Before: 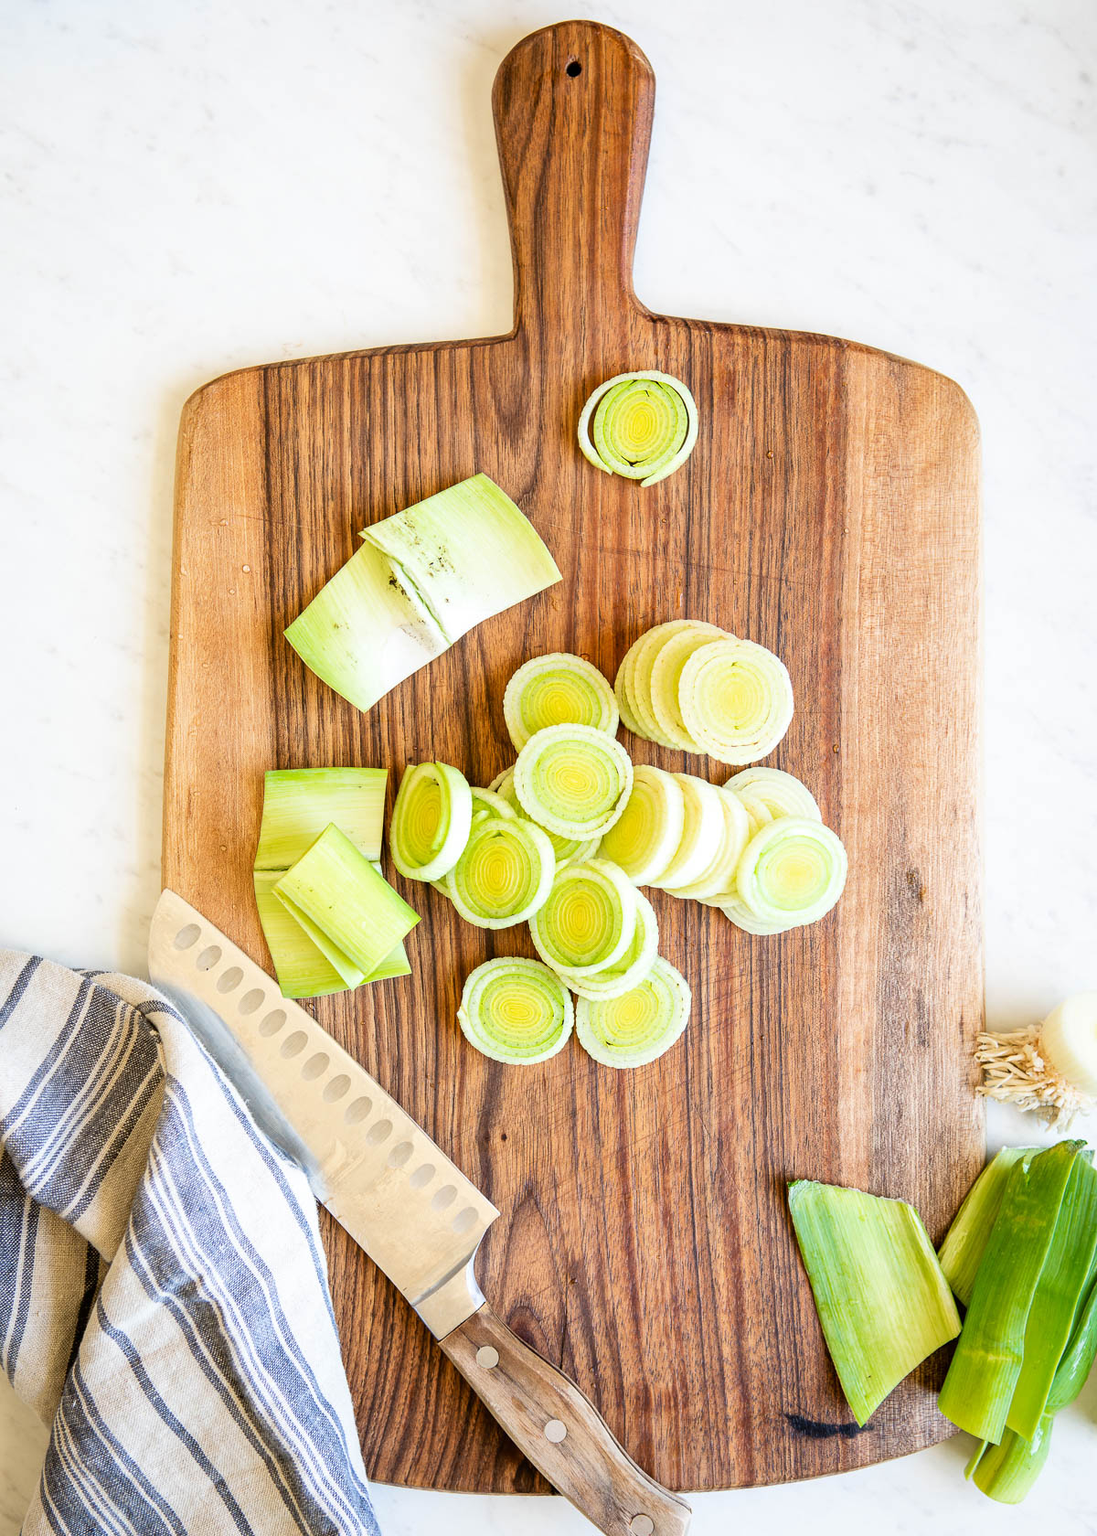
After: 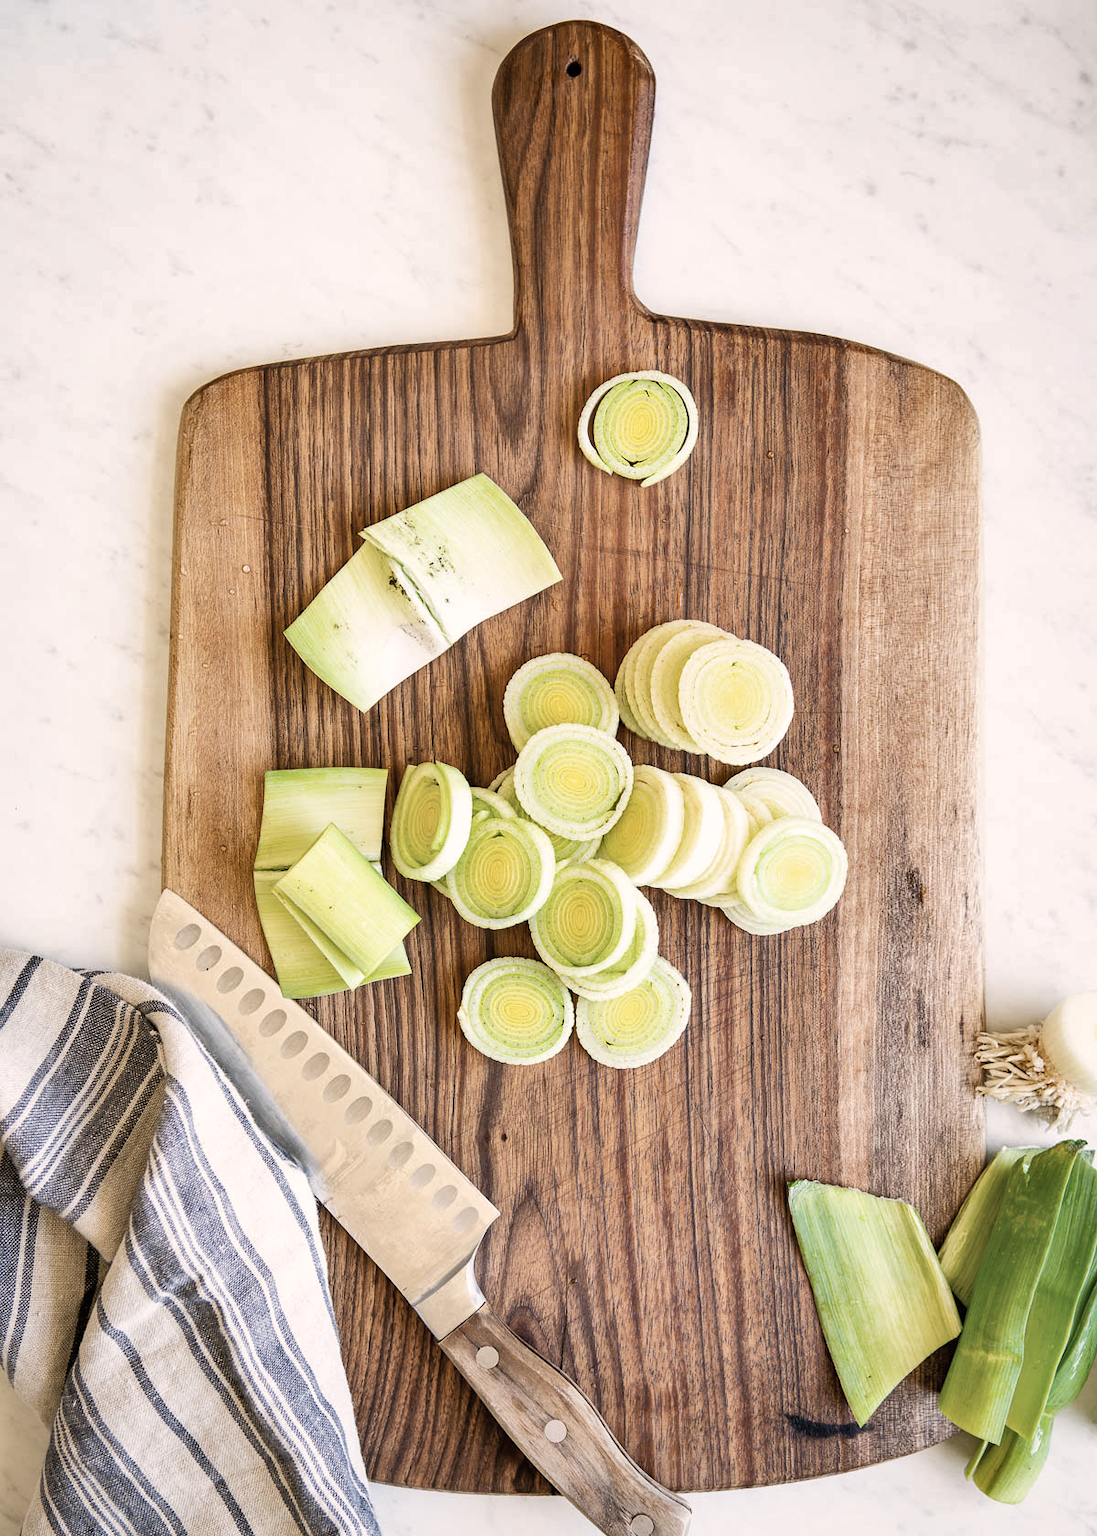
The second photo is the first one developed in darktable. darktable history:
contrast brightness saturation: saturation -0.051
shadows and highlights: highlights color adjustment 41.21%, low approximation 0.01, soften with gaussian
color correction: highlights a* 5.58, highlights b* 5.26, saturation 0.66
